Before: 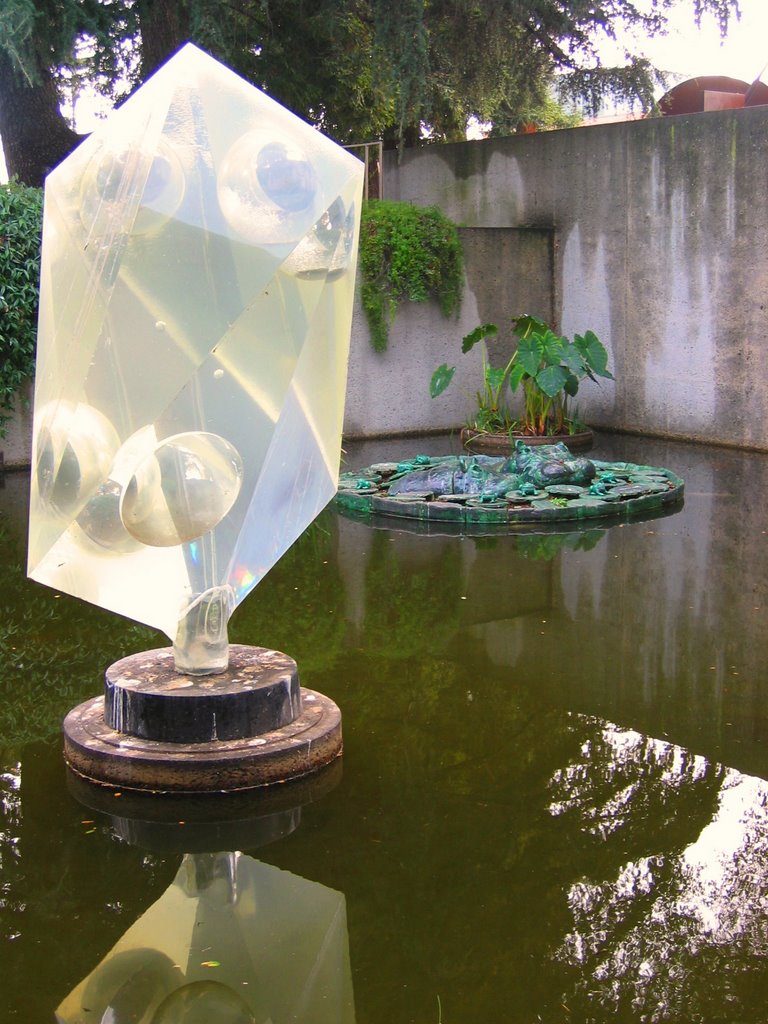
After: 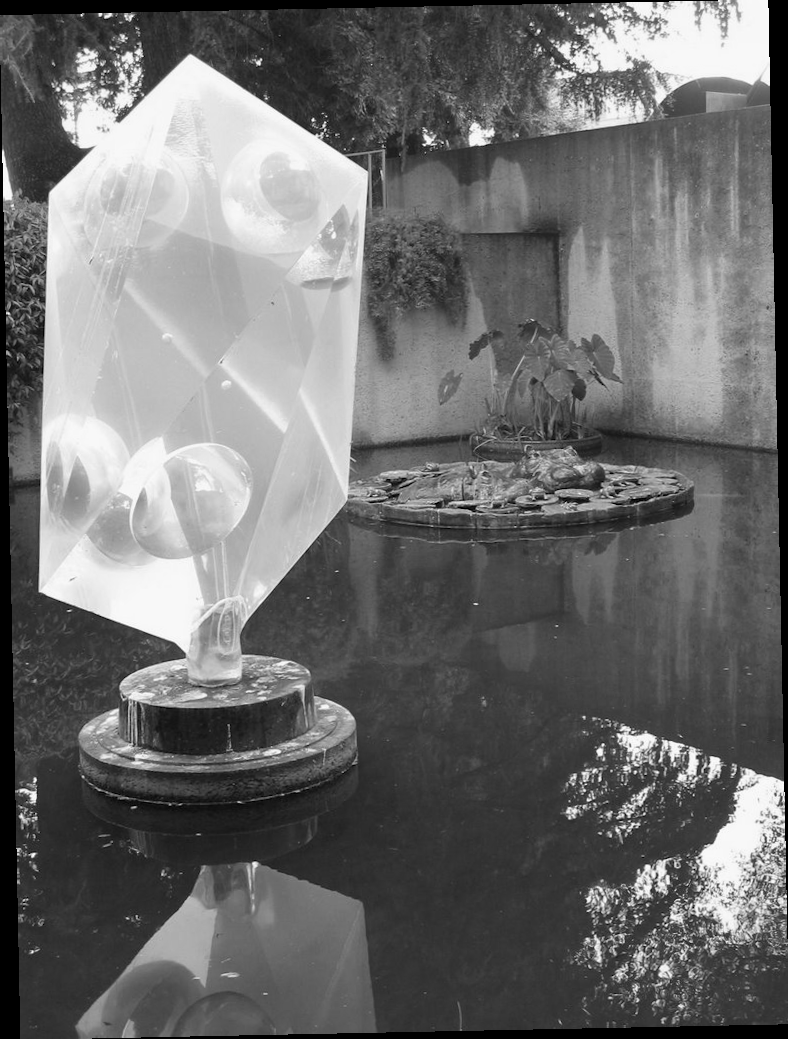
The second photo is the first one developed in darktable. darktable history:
rotate and perspective: rotation -1.17°, automatic cropping off
monochrome: a 32, b 64, size 2.3
